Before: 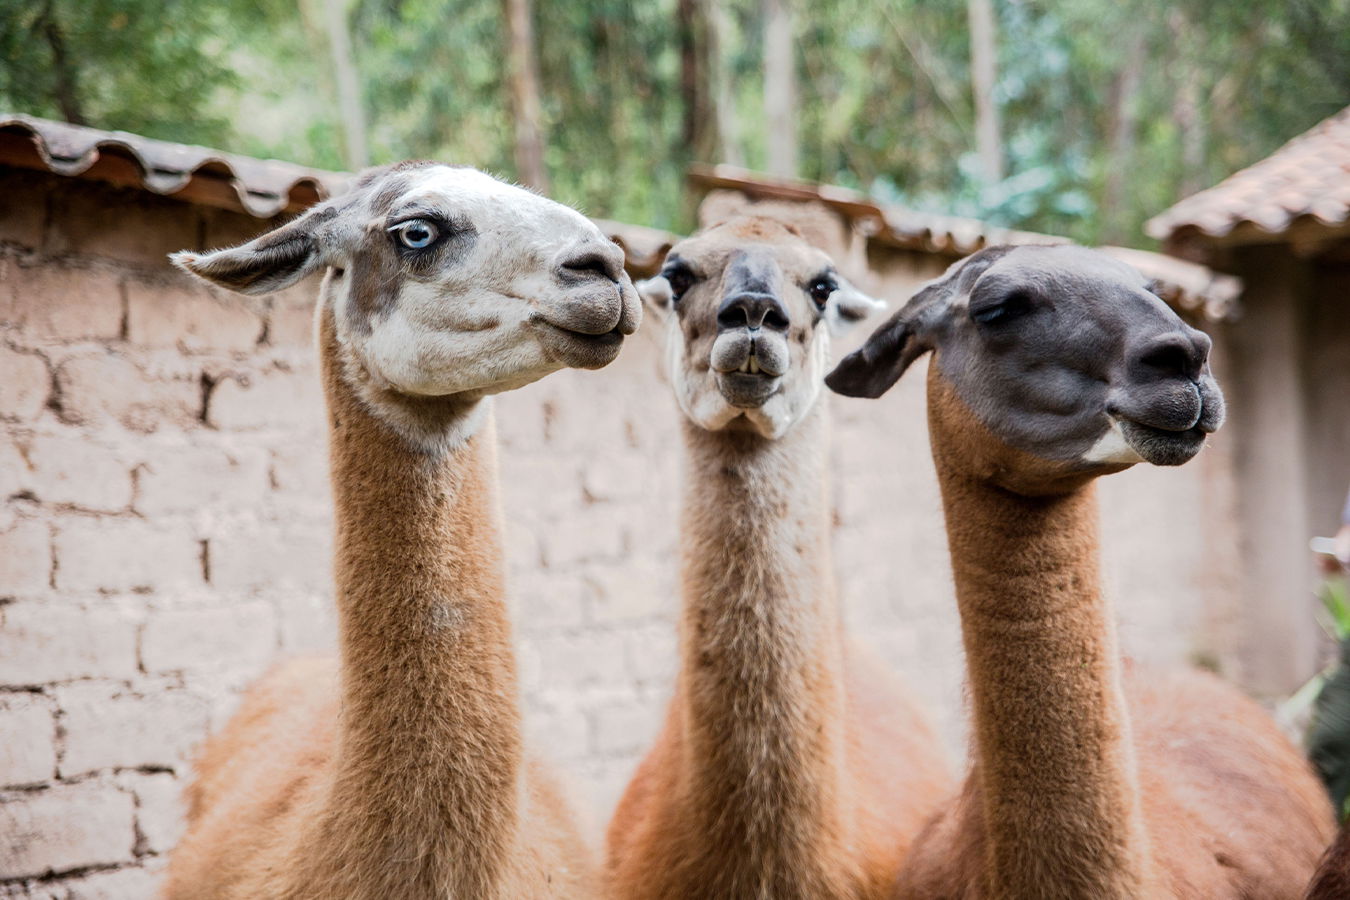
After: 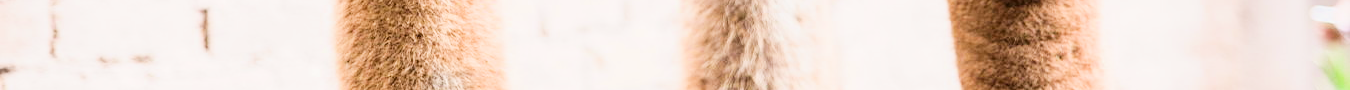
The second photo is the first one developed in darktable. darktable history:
crop and rotate: top 59.084%, bottom 30.916%
exposure: black level correction 0.001, exposure 1.646 EV, compensate exposure bias true, compensate highlight preservation false
filmic rgb: black relative exposure -7.5 EV, white relative exposure 5 EV, hardness 3.31, contrast 1.3, contrast in shadows safe
